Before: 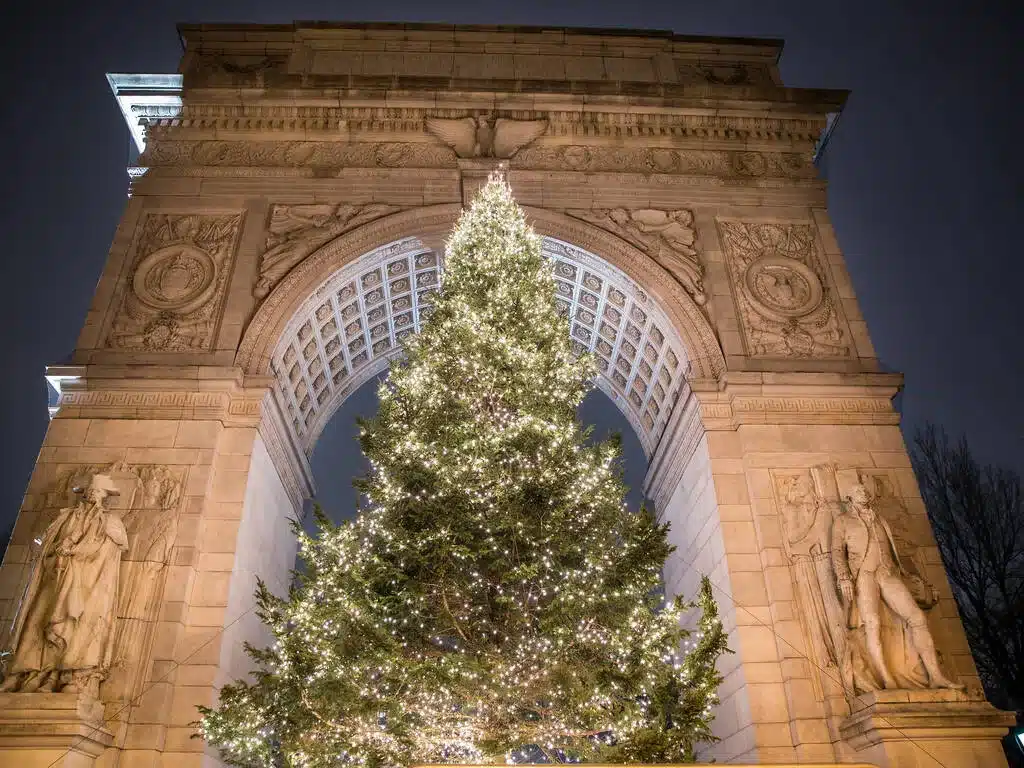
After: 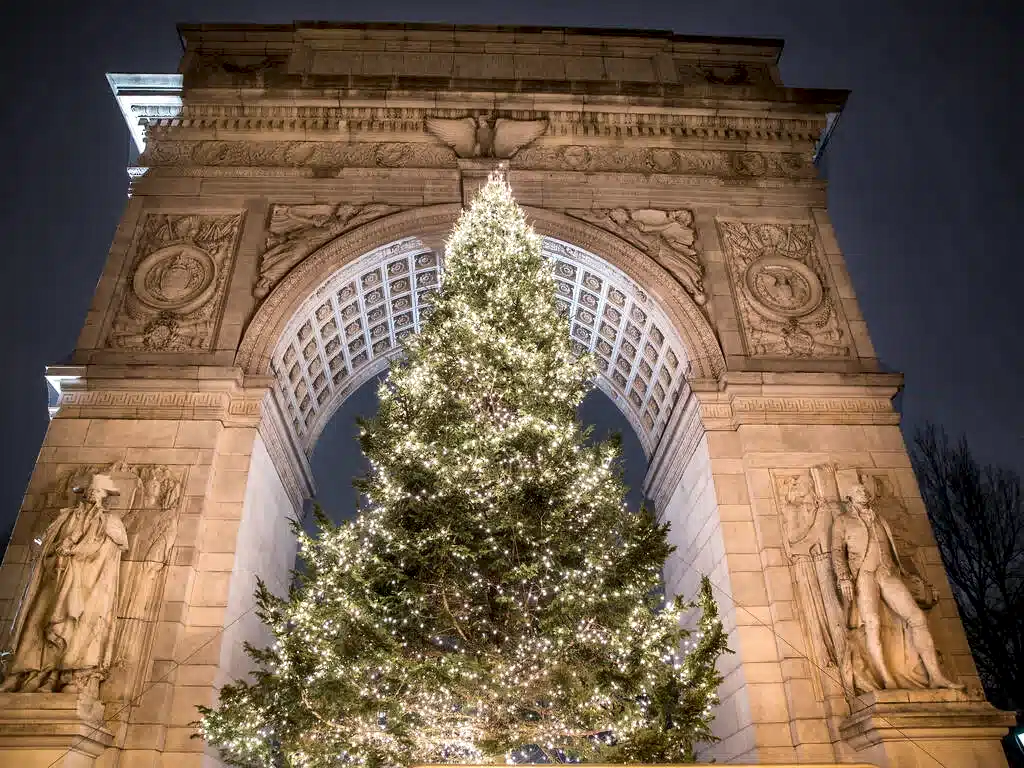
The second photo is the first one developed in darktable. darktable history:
local contrast: mode bilateral grid, contrast 24, coarseness 60, detail 152%, midtone range 0.2
contrast brightness saturation: saturation -0.066
